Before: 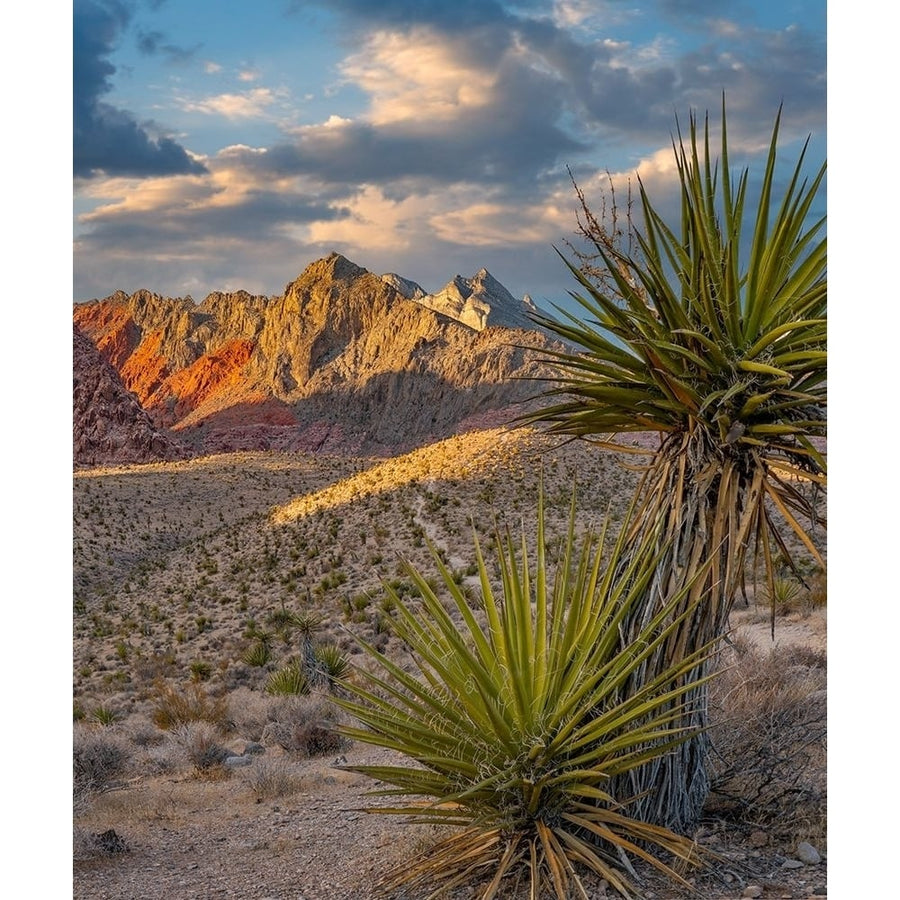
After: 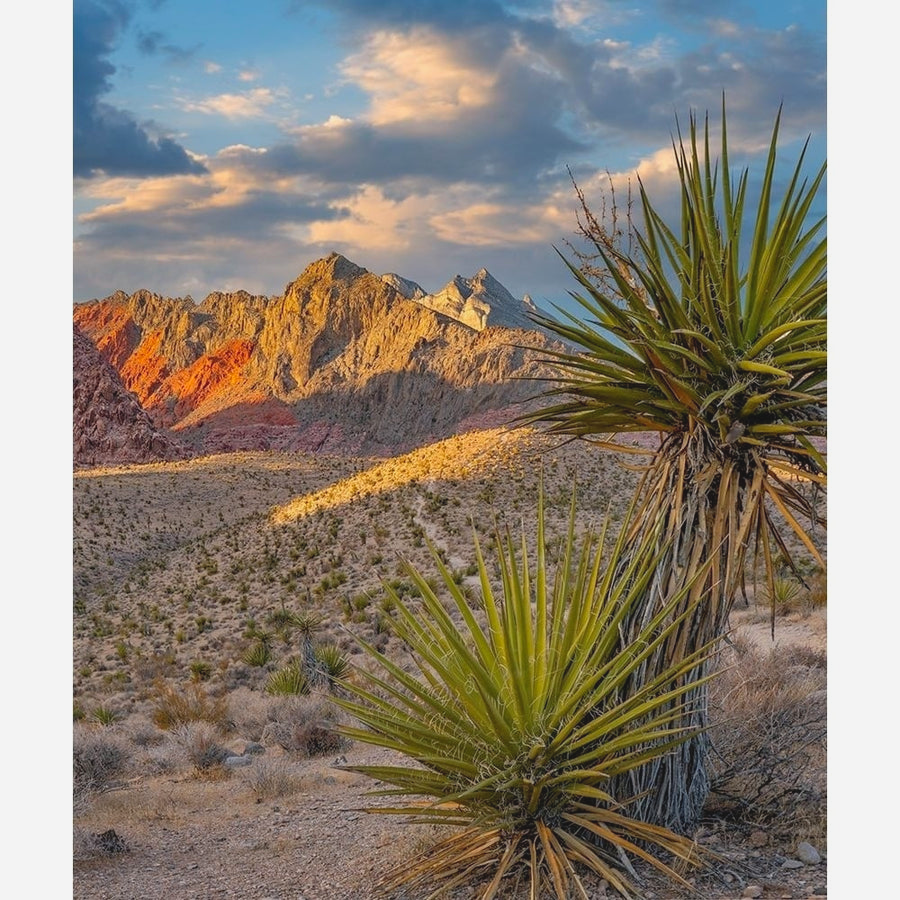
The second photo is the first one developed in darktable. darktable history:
contrast brightness saturation: contrast -0.091, brightness 0.049, saturation 0.076
